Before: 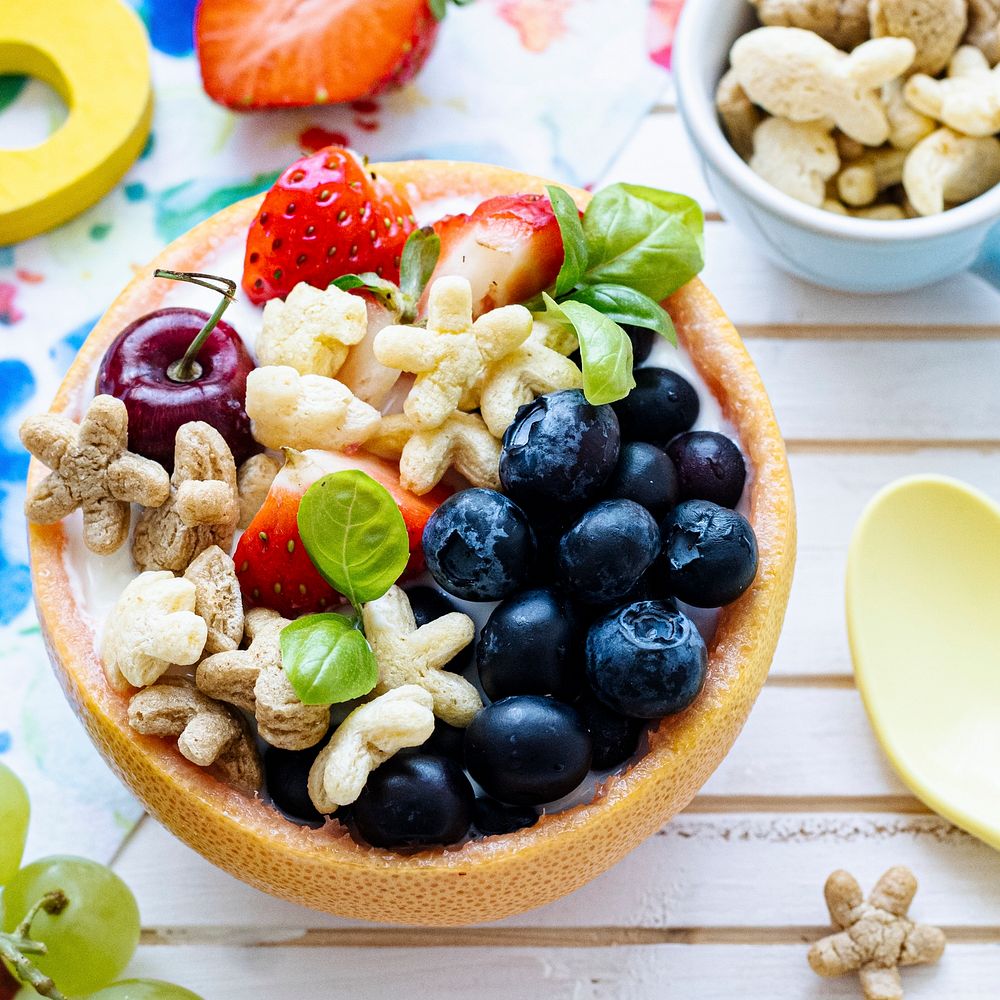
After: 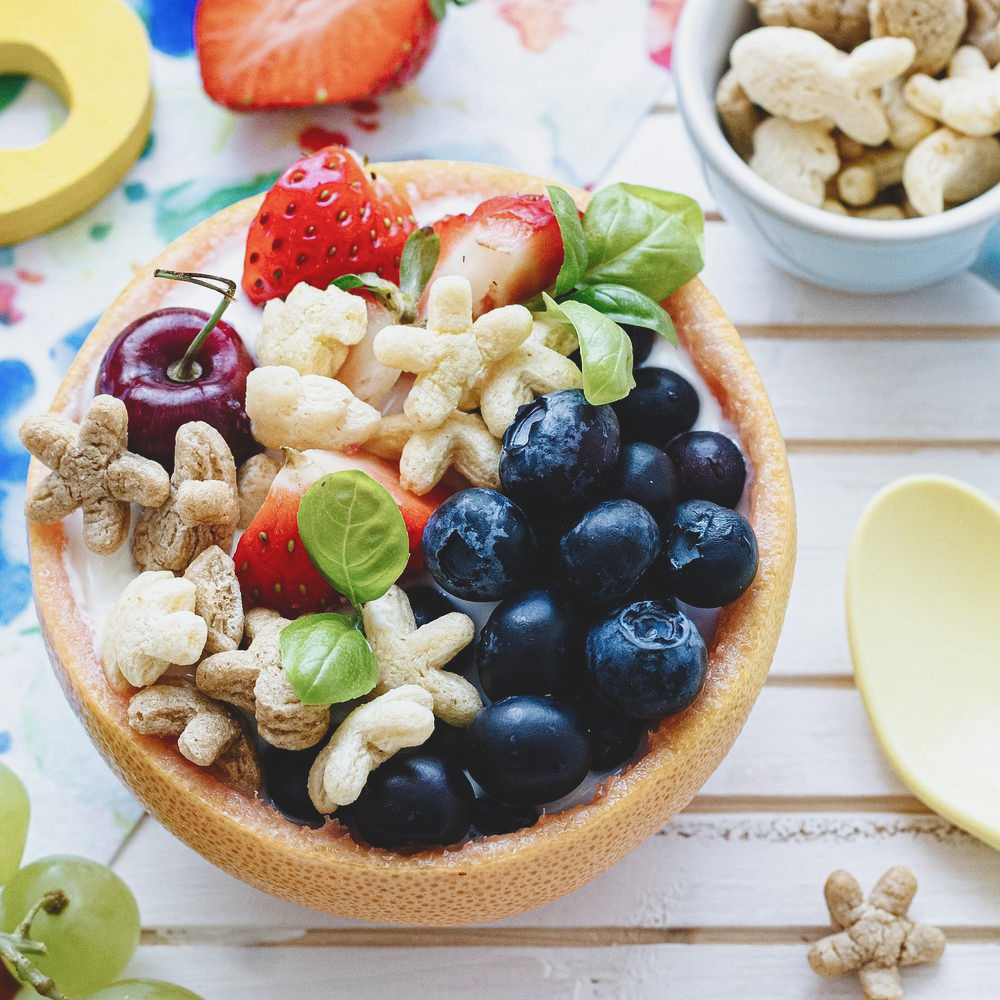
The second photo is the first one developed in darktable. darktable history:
exposure: black level correction -0.015, exposure -0.129 EV, compensate exposure bias true, compensate highlight preservation false
color balance rgb: linear chroma grading › global chroma 0.666%, perceptual saturation grading › global saturation 0.627%, perceptual saturation grading › highlights -31.977%, perceptual saturation grading › mid-tones 5.685%, perceptual saturation grading › shadows 17.972%
